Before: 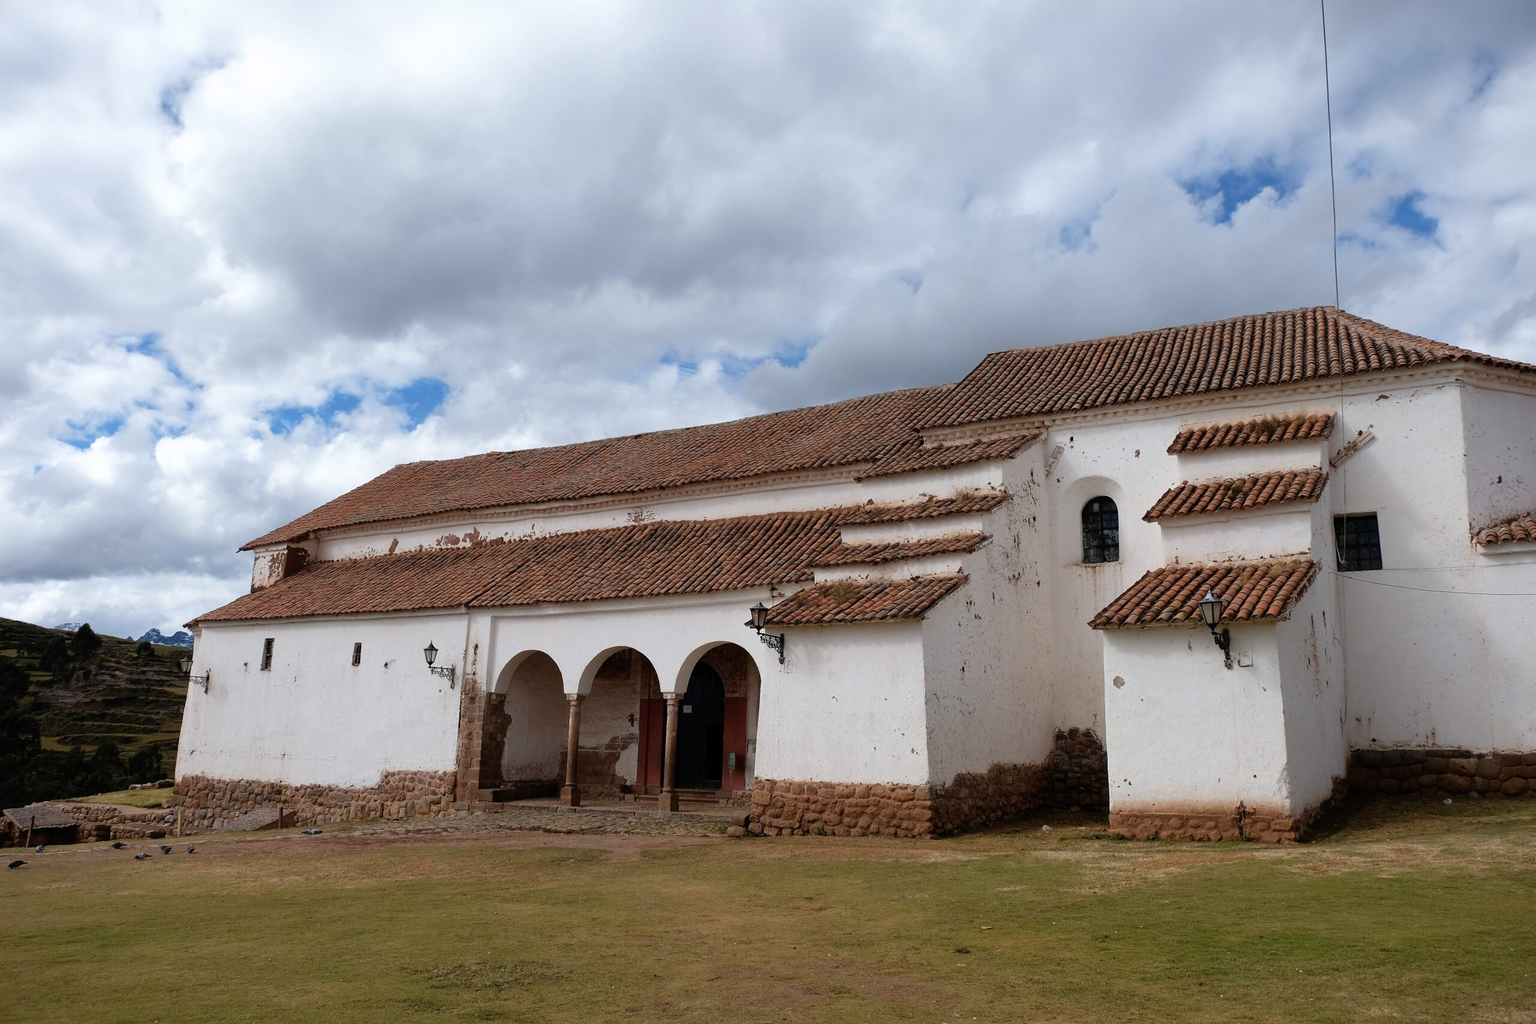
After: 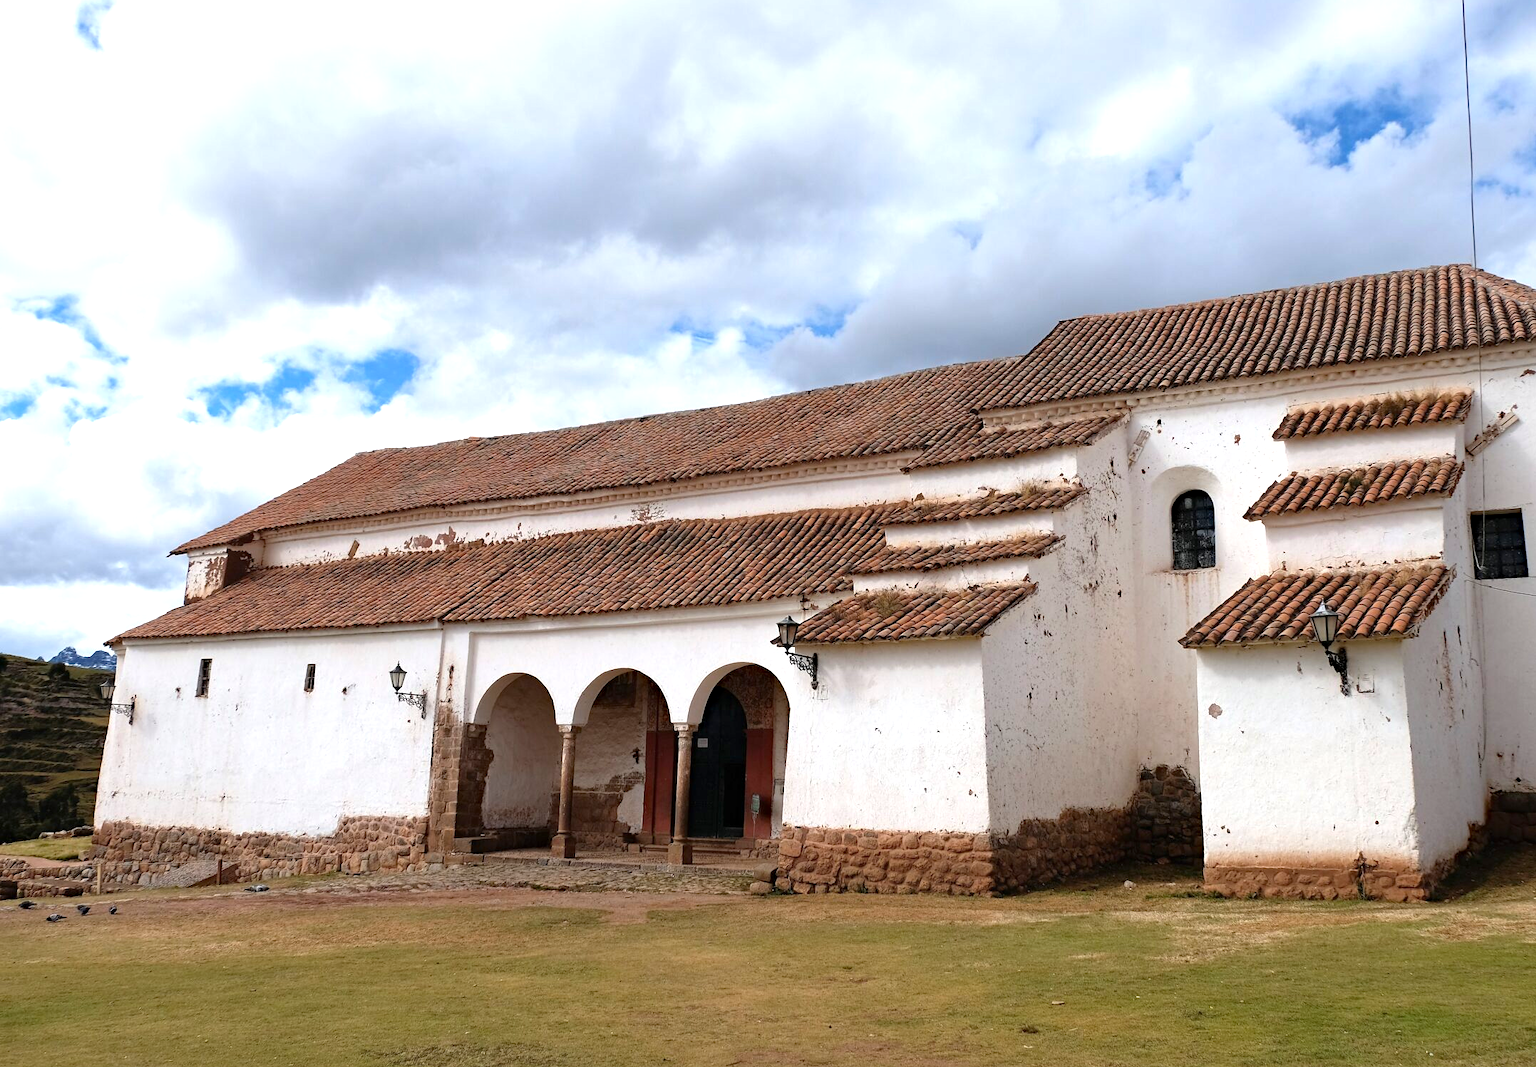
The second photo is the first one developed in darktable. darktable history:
exposure: black level correction 0, exposure 1.503 EV, compensate exposure bias true, compensate highlight preservation false
crop: left 6.252%, top 8.205%, right 9.54%, bottom 3.993%
haze removal: compatibility mode true, adaptive false
